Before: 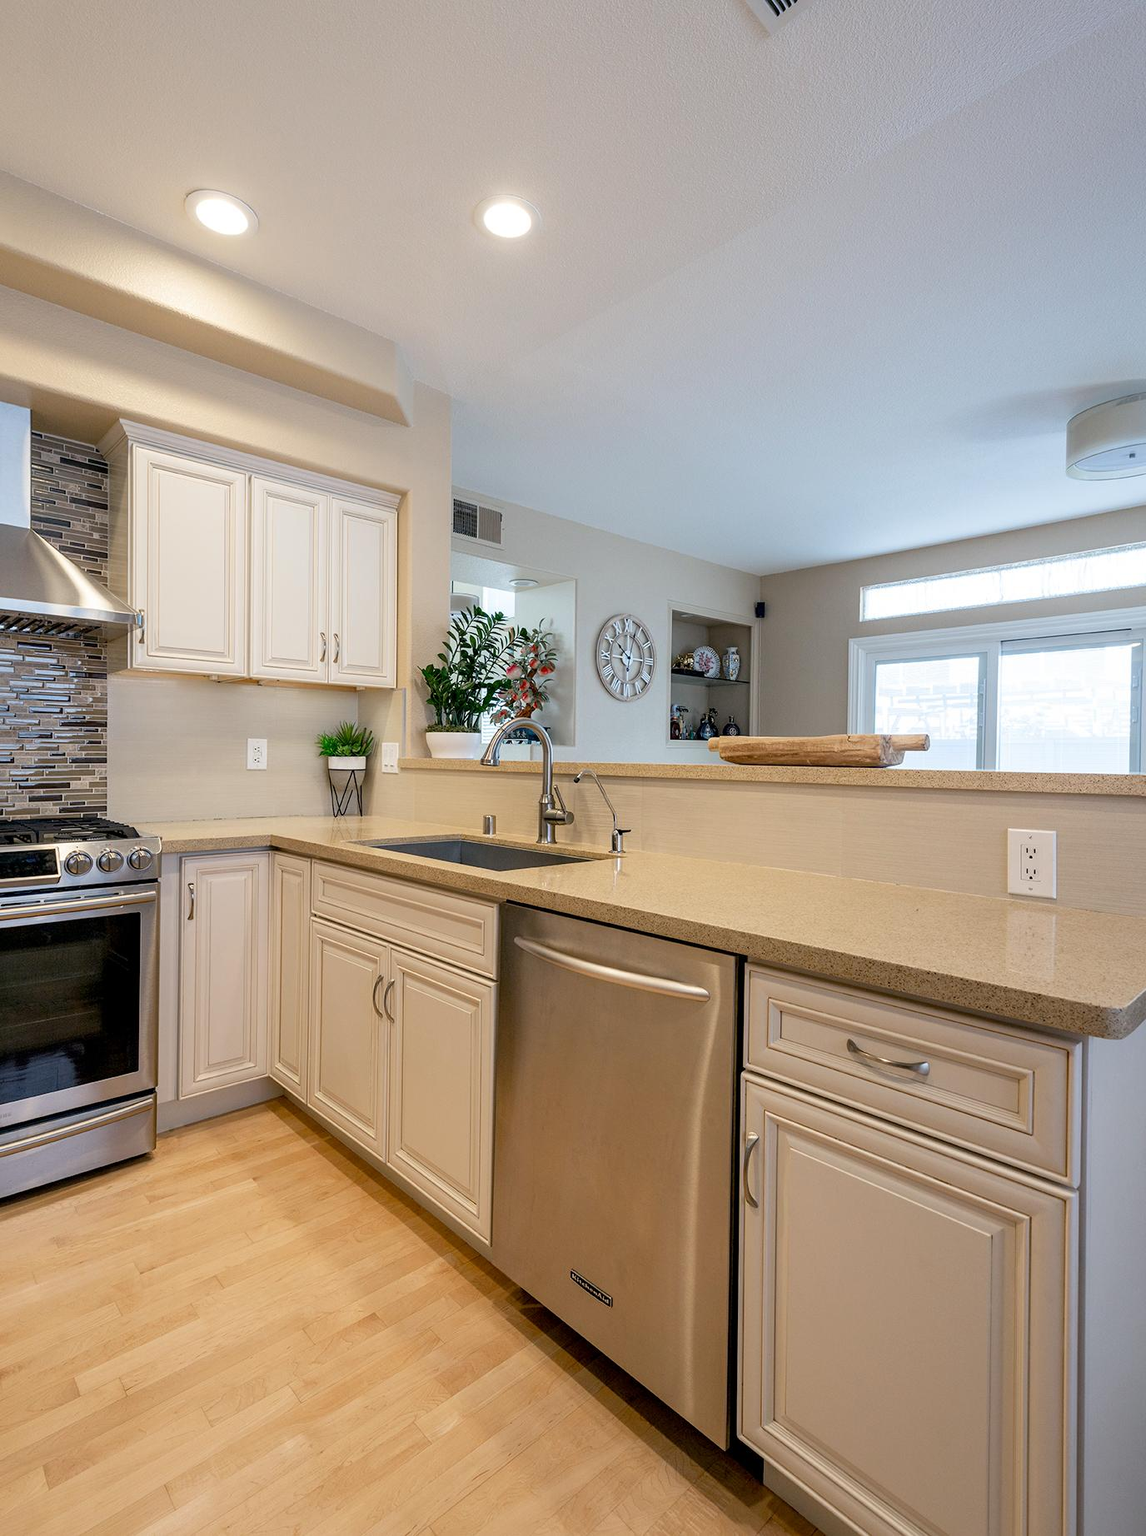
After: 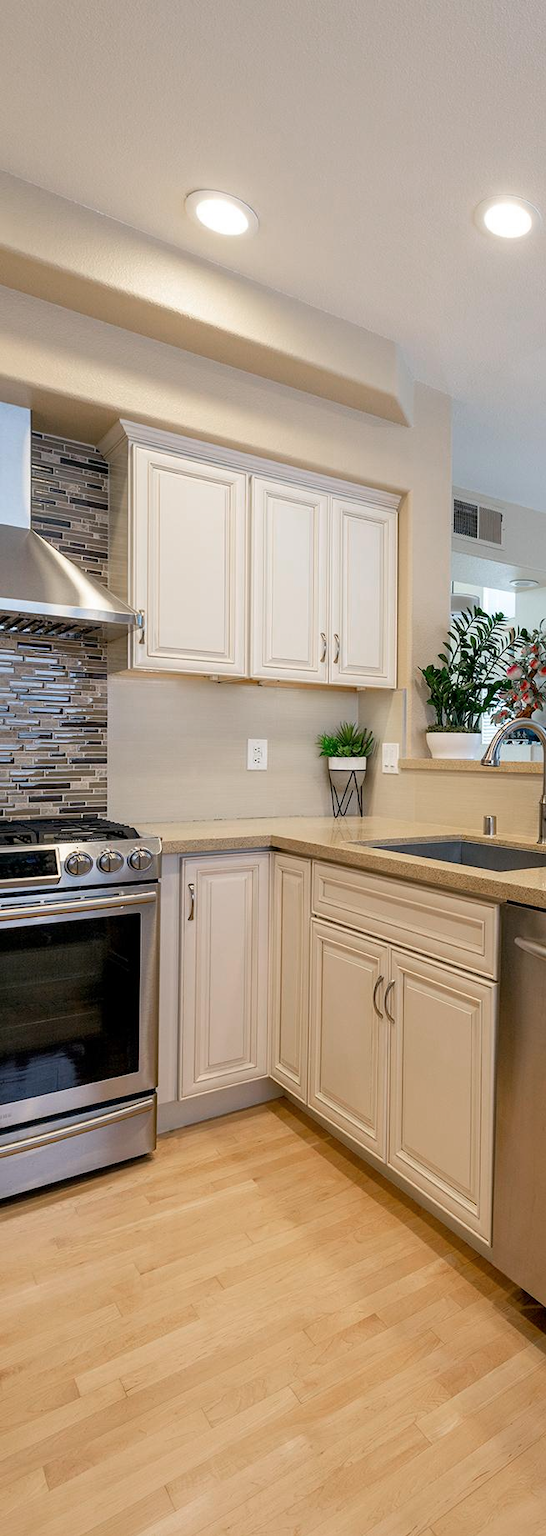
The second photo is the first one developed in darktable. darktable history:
color zones: curves: ch0 [(0, 0.5) (0.143, 0.5) (0.286, 0.456) (0.429, 0.5) (0.571, 0.5) (0.714, 0.5) (0.857, 0.5) (1, 0.5)]; ch1 [(0, 0.5) (0.143, 0.5) (0.286, 0.422) (0.429, 0.5) (0.571, 0.5) (0.714, 0.5) (0.857, 0.5) (1, 0.5)]
crop and rotate: left 0.02%, top 0%, right 52.277%
